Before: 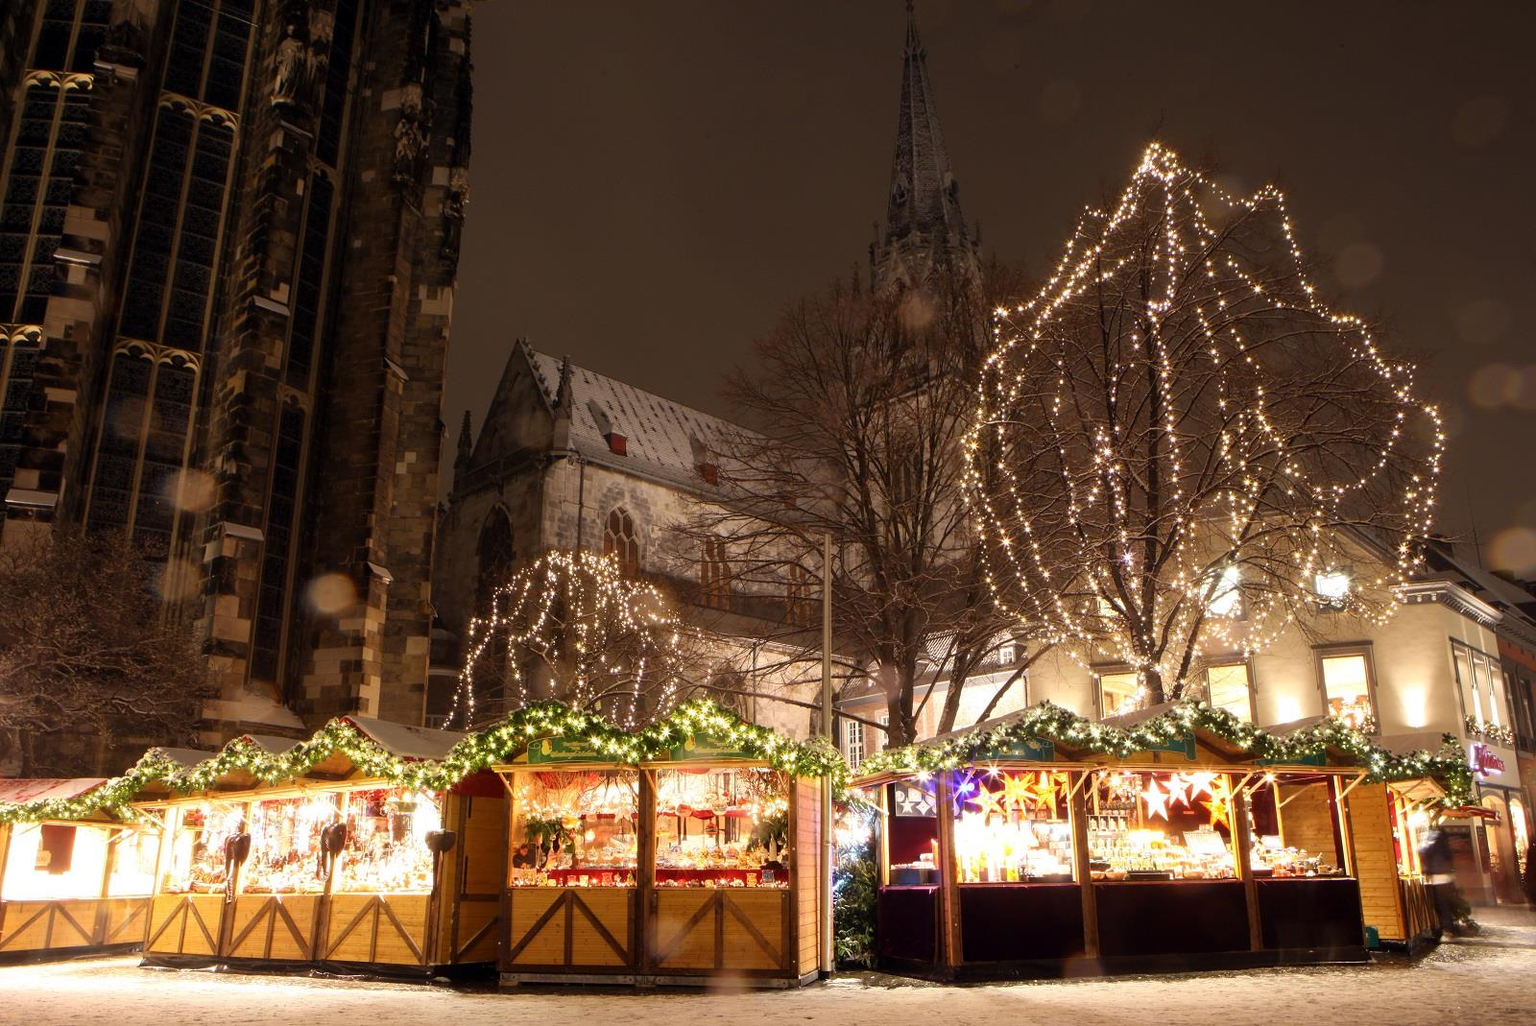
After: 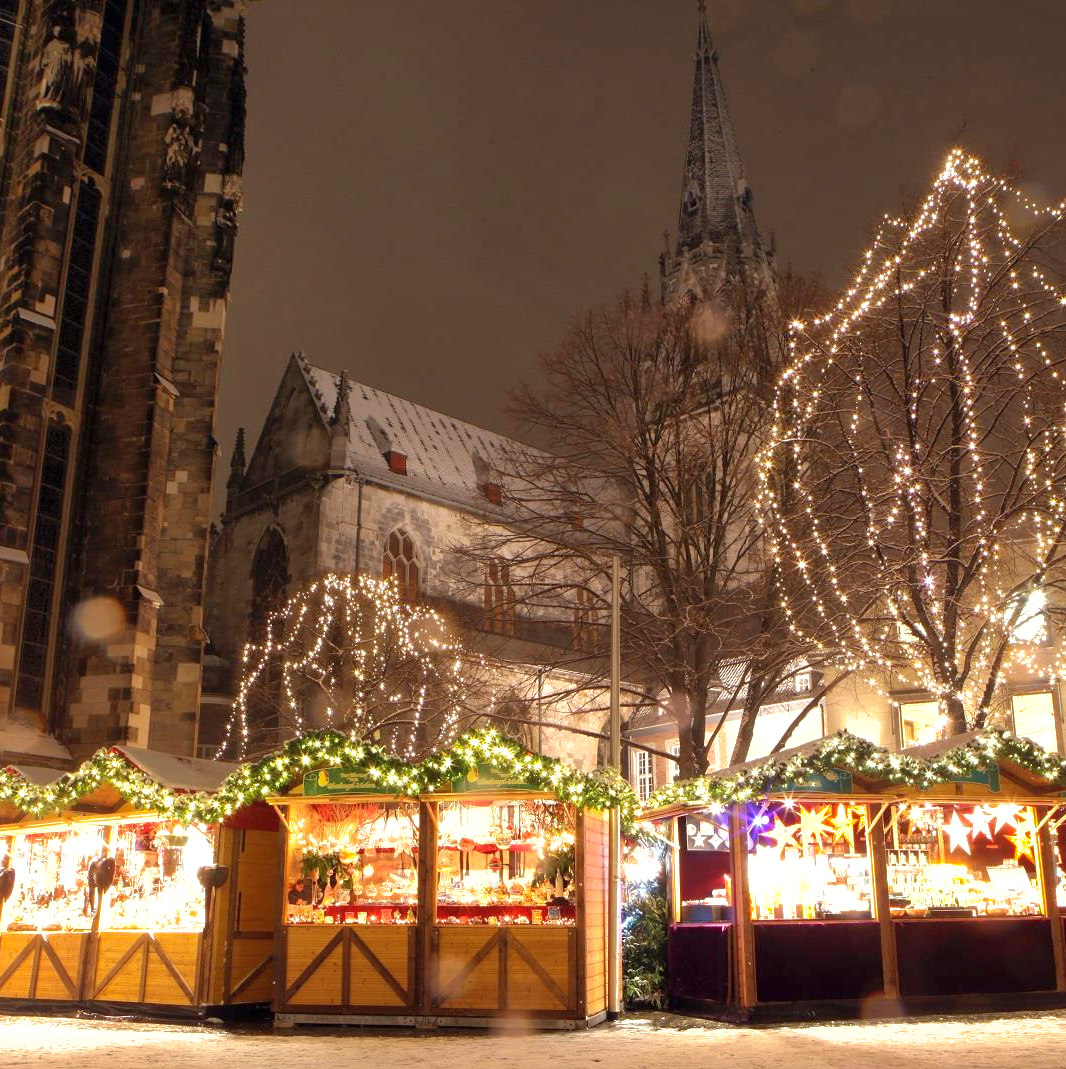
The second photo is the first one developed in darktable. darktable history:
exposure: black level correction 0, exposure 0.499 EV, compensate highlight preservation false
shadows and highlights: on, module defaults
crop: left 15.432%, right 17.898%
